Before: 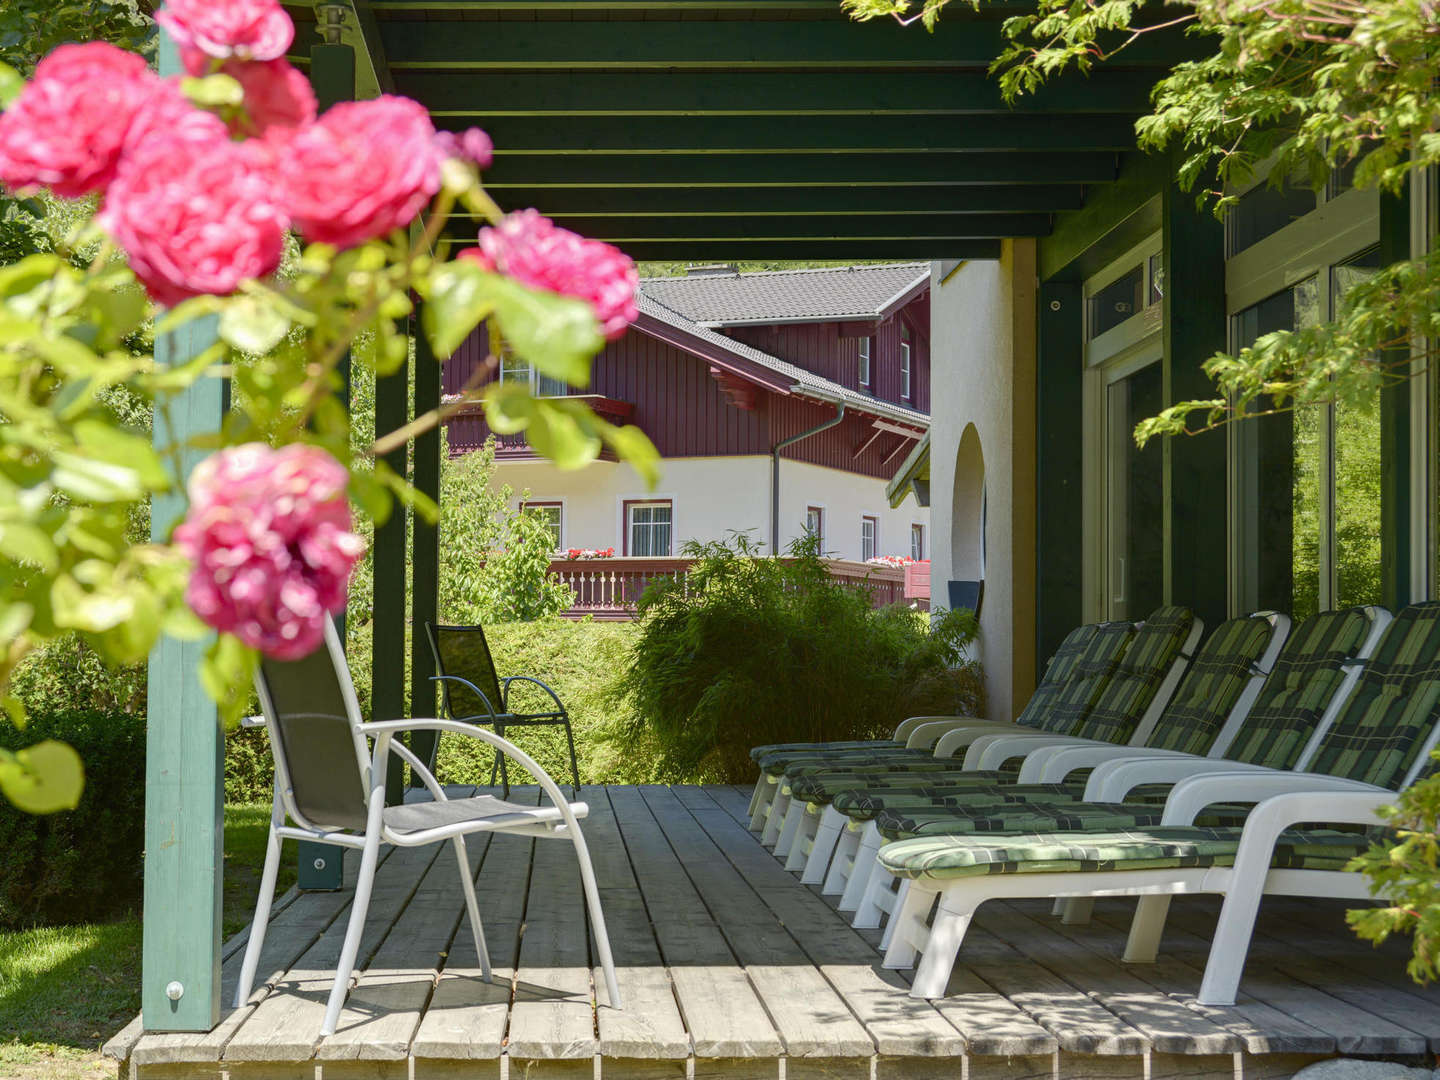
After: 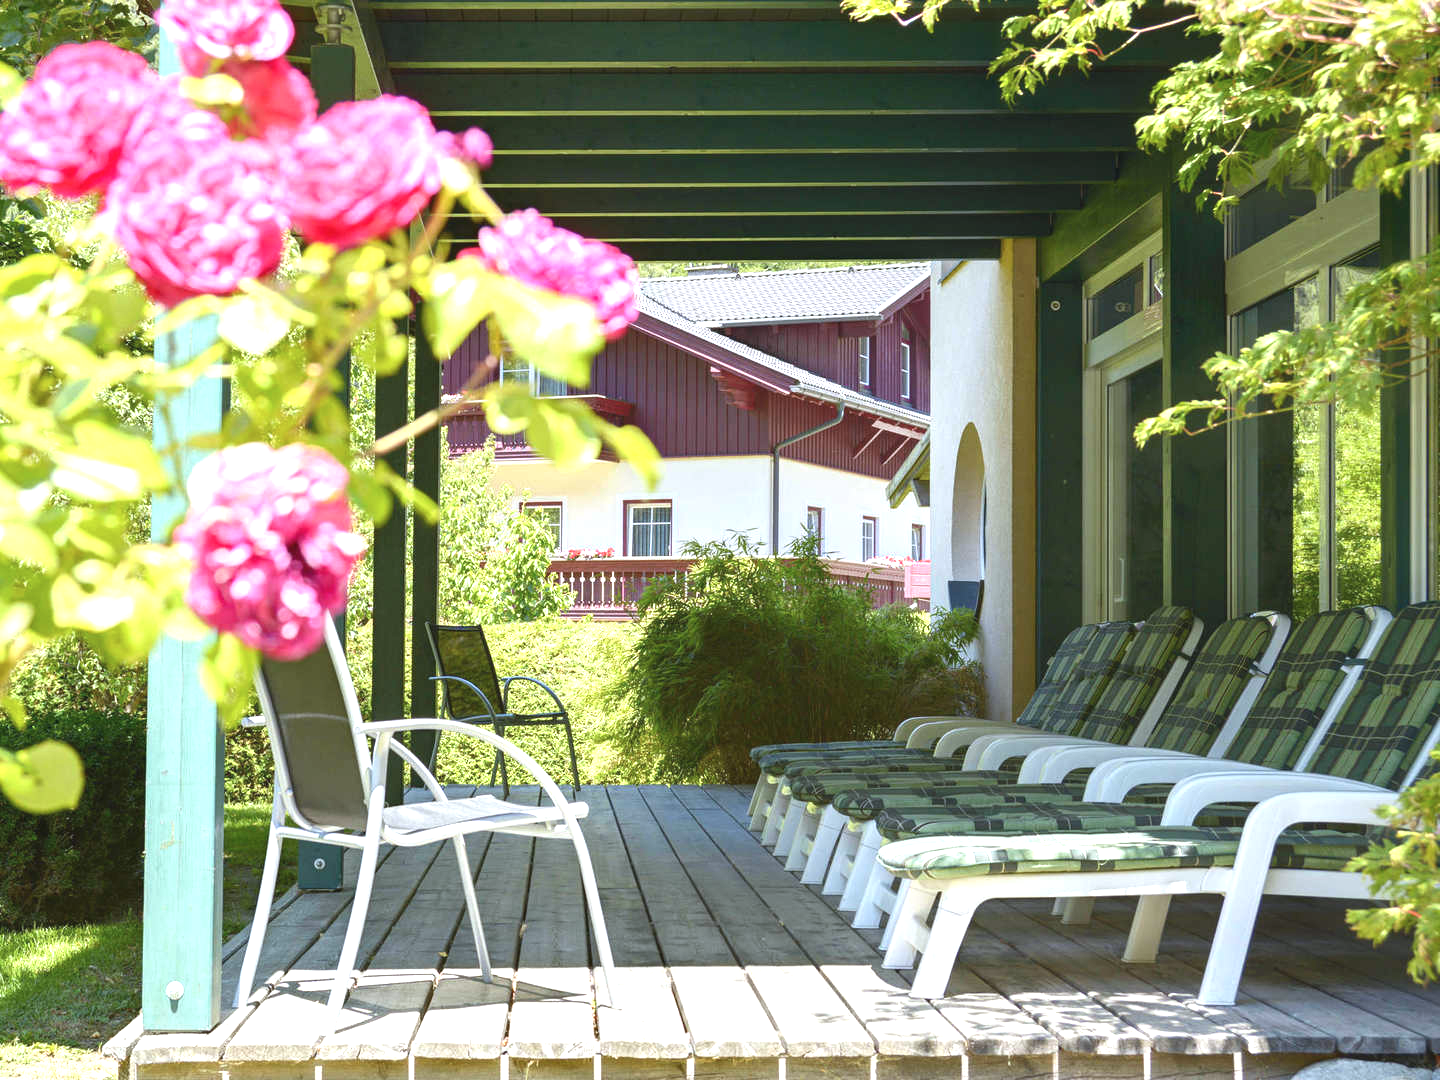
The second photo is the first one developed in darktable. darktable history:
color correction: highlights a* -0.756, highlights b* -8.76
exposure: black level correction -0.002, exposure 1.11 EV, compensate highlight preservation false
